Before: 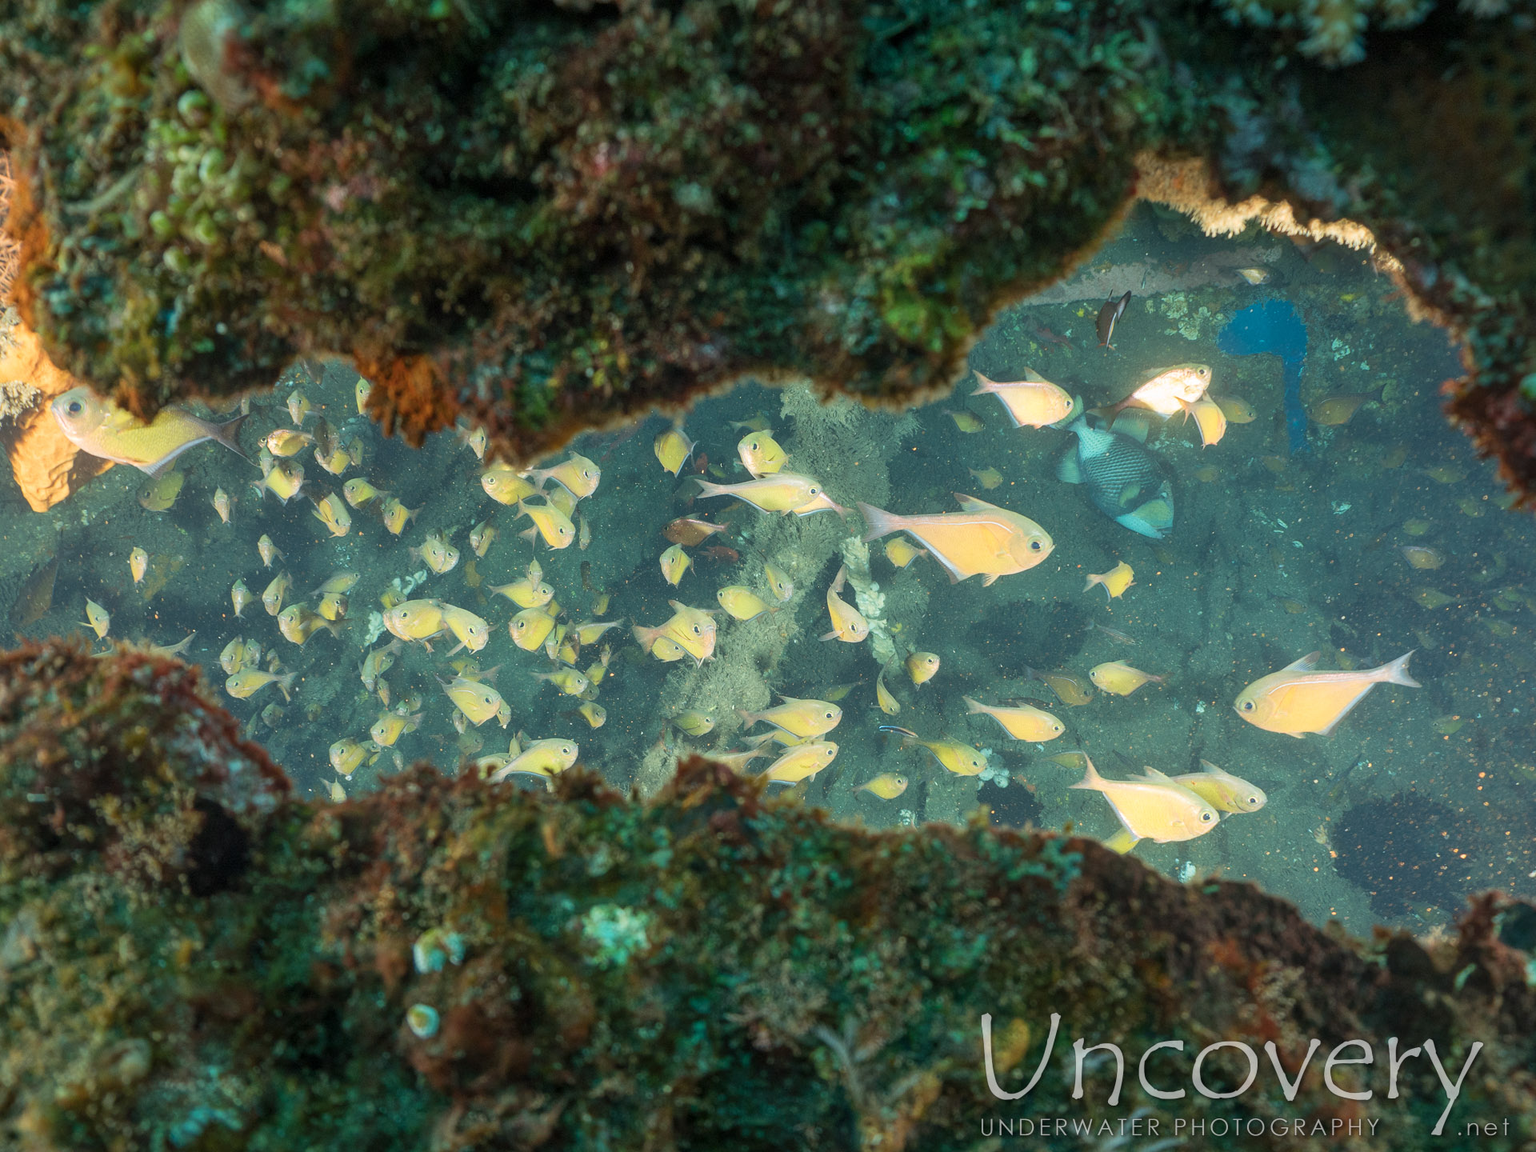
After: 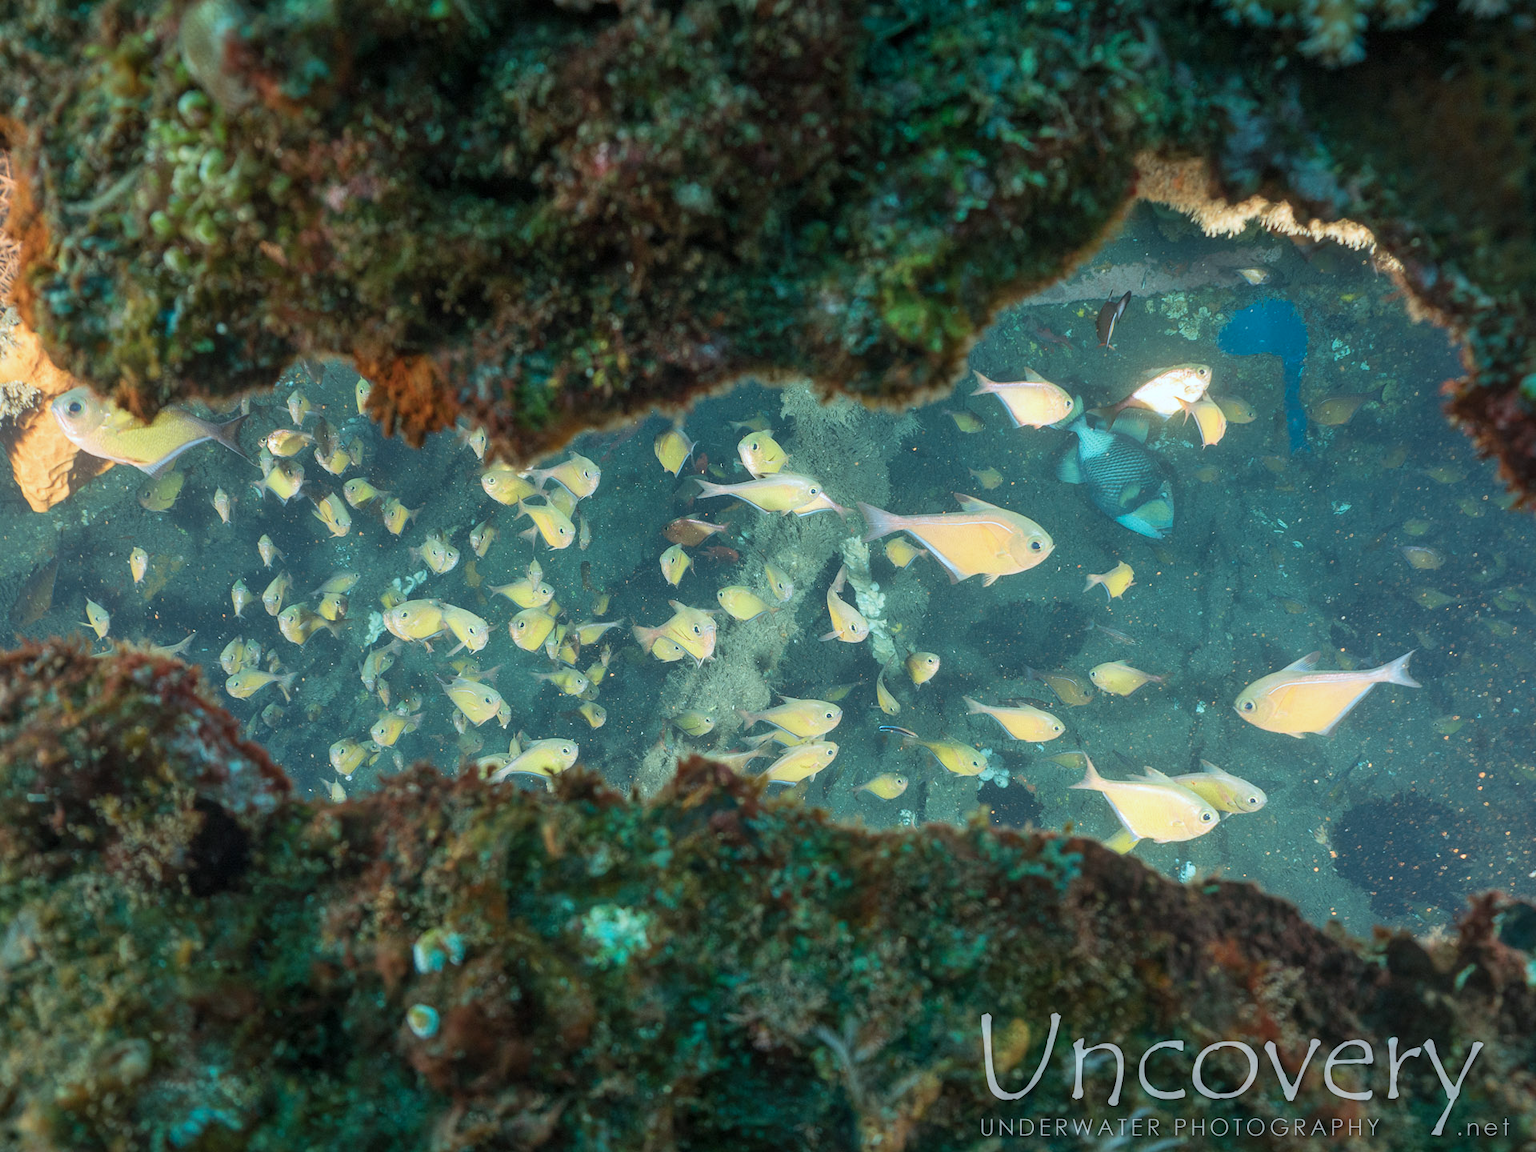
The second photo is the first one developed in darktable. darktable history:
color correction: highlights a* -4.14, highlights b* -11
